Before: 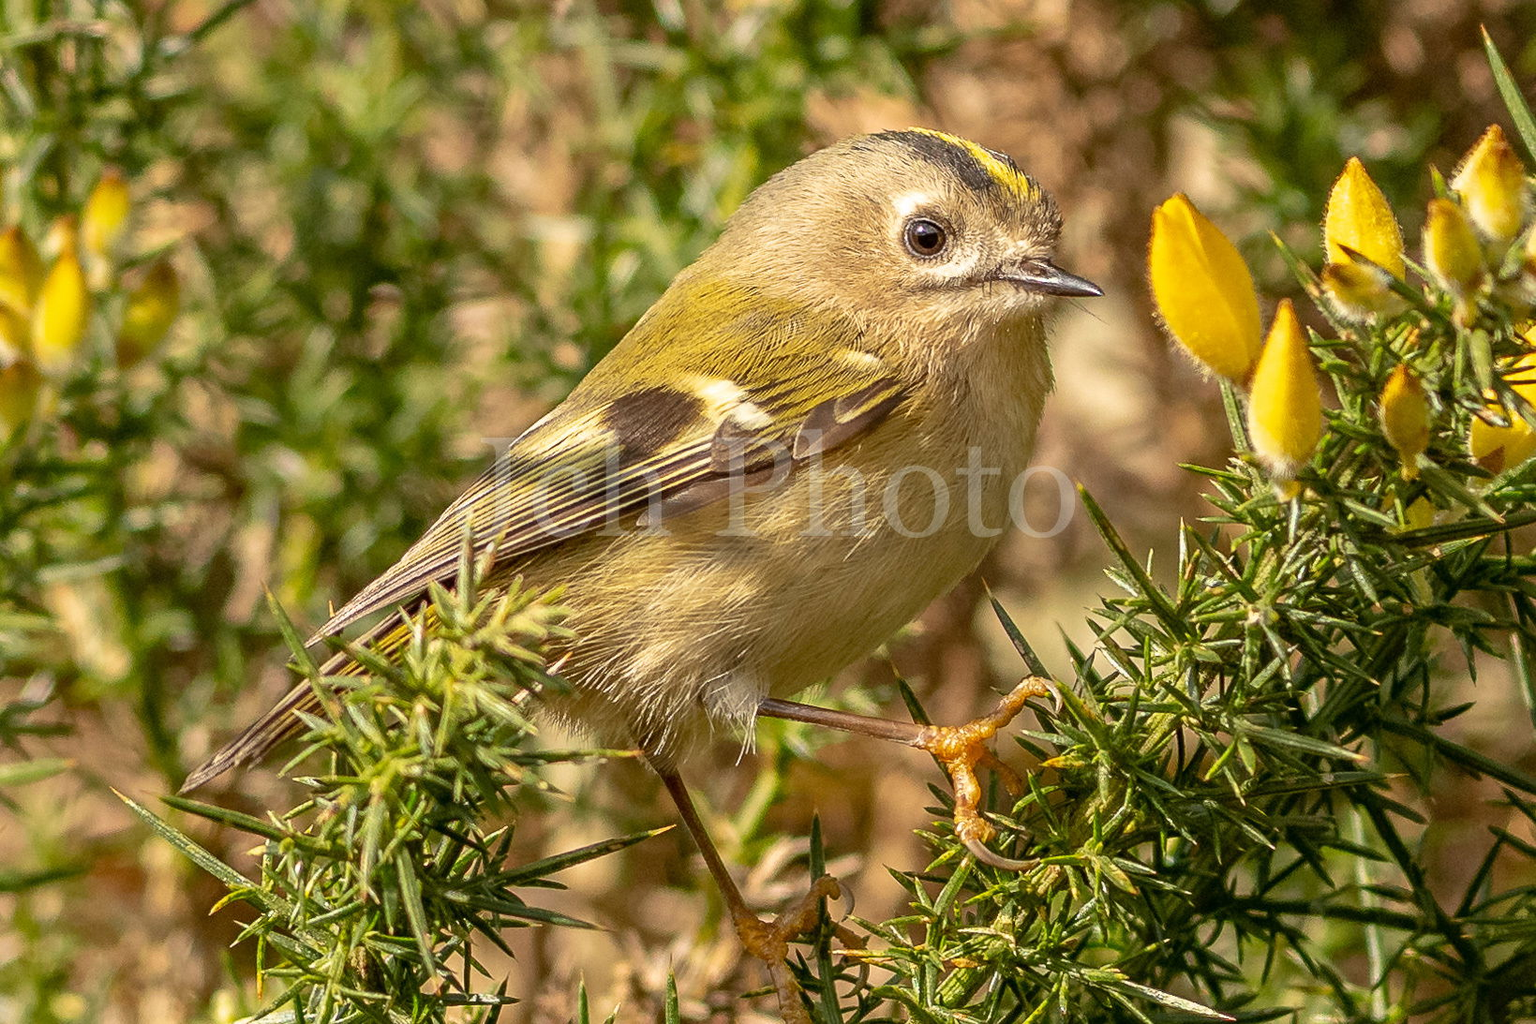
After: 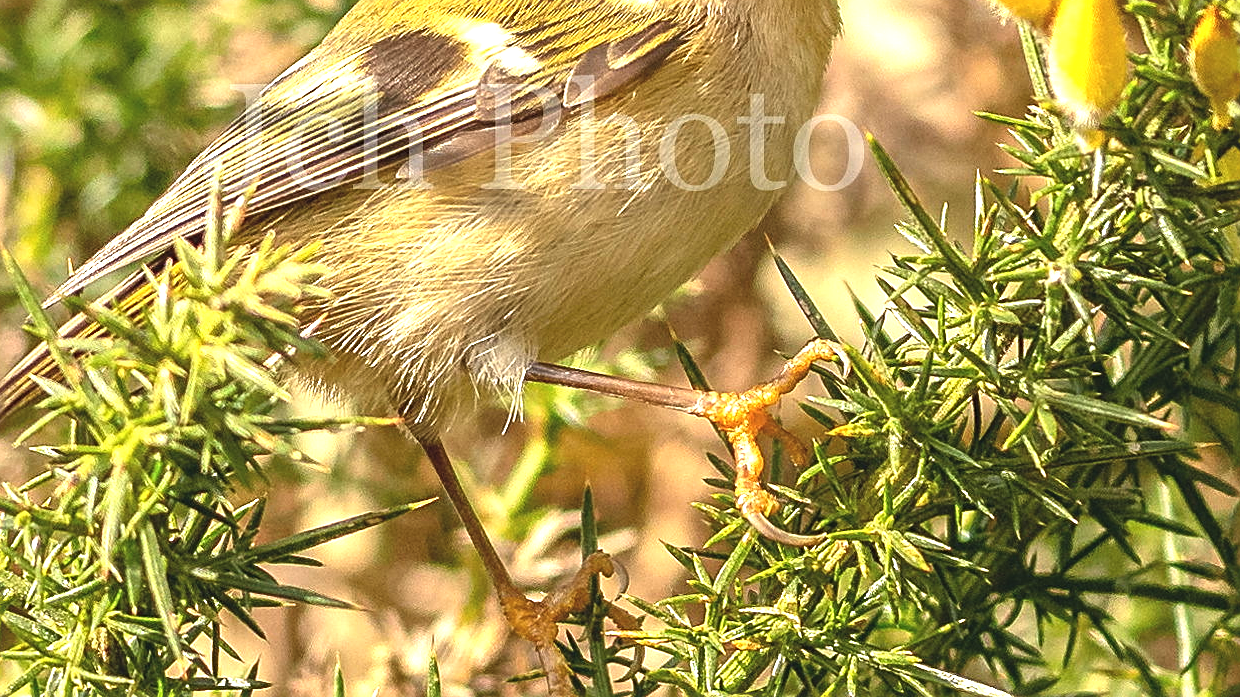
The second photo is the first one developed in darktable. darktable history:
exposure: black level correction -0.005, exposure 1.002 EV, compensate highlight preservation false
crop and rotate: left 17.299%, top 35.115%, right 7.015%, bottom 1.024%
sharpen: on, module defaults
